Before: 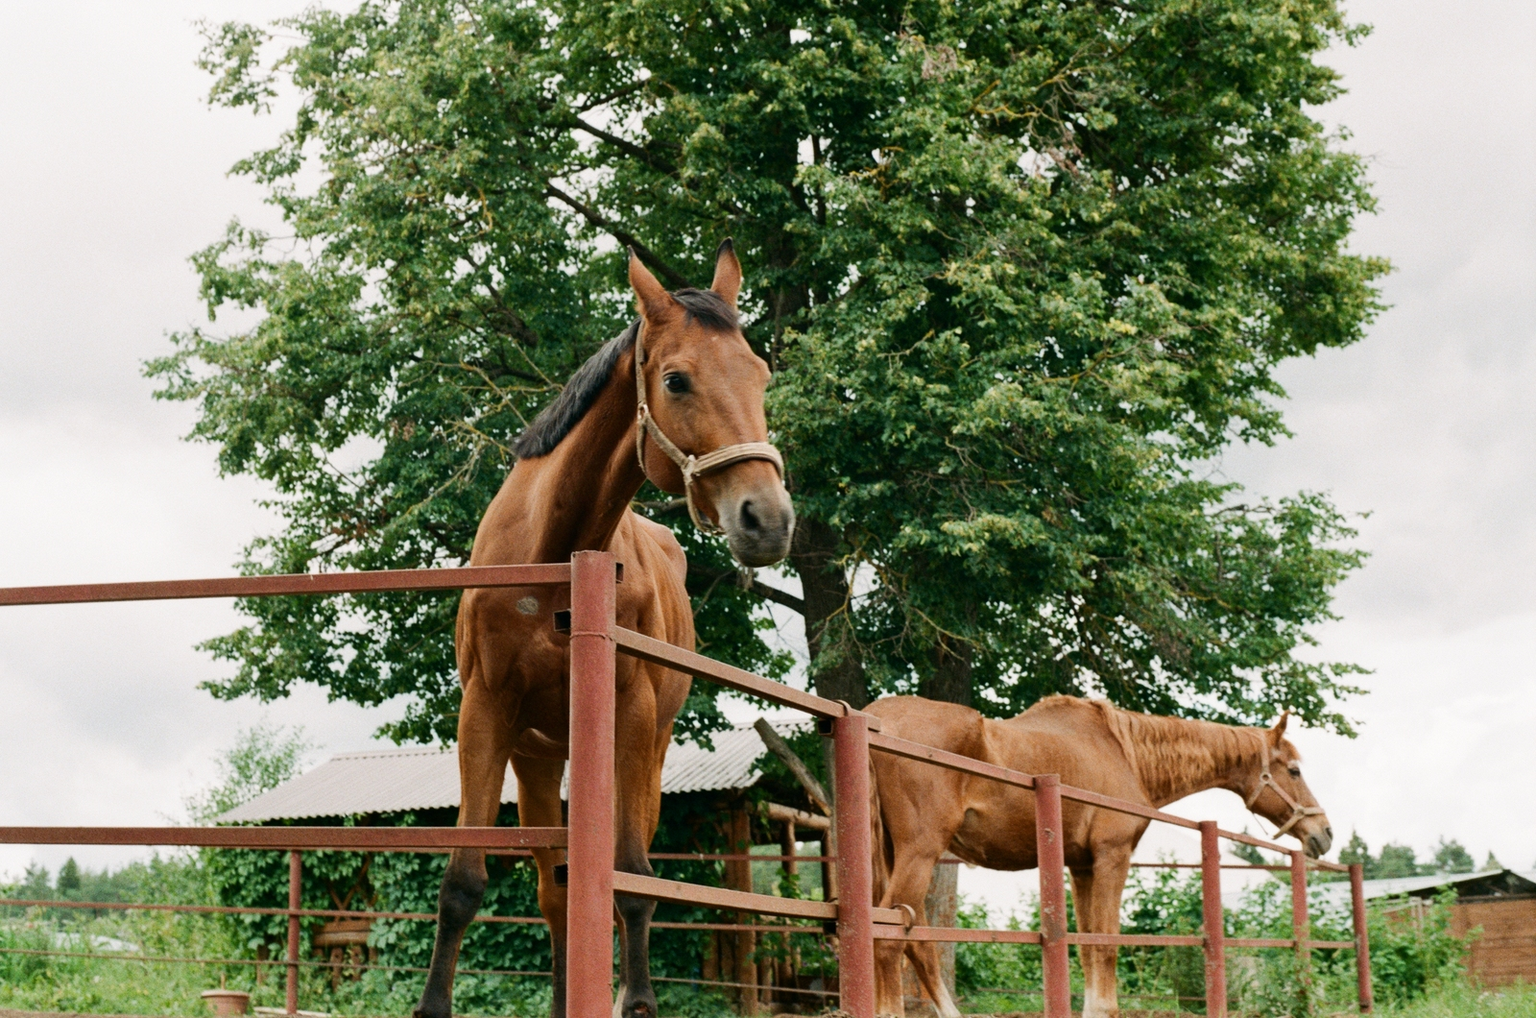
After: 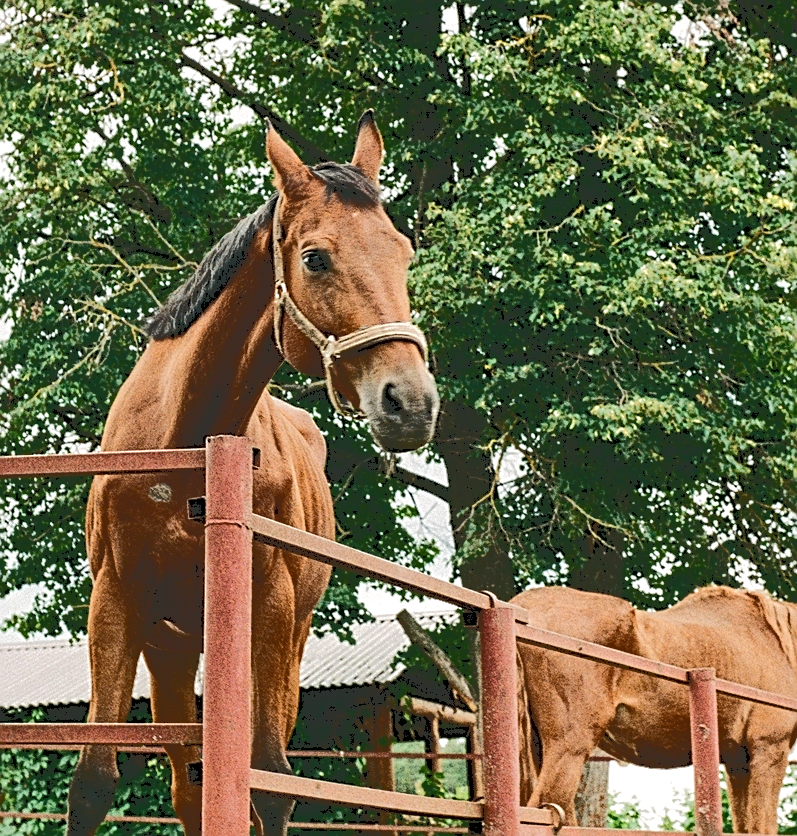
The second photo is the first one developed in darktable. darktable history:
crop and rotate: angle 0.013°, left 24.304%, top 13.074%, right 25.835%, bottom 7.975%
tone curve: curves: ch0 [(0, 0) (0.003, 0.198) (0.011, 0.198) (0.025, 0.198) (0.044, 0.198) (0.069, 0.201) (0.1, 0.202) (0.136, 0.207) (0.177, 0.212) (0.224, 0.222) (0.277, 0.27) (0.335, 0.332) (0.399, 0.422) (0.468, 0.542) (0.543, 0.626) (0.623, 0.698) (0.709, 0.764) (0.801, 0.82) (0.898, 0.863) (1, 1)], color space Lab, independent channels, preserve colors none
exposure: exposure 0.269 EV, compensate exposure bias true, compensate highlight preservation false
contrast equalizer: octaves 7, y [[0.5, 0.5, 0.5, 0.539, 0.64, 0.611], [0.5 ×6], [0.5 ×6], [0 ×6], [0 ×6]]
sharpen: on, module defaults
